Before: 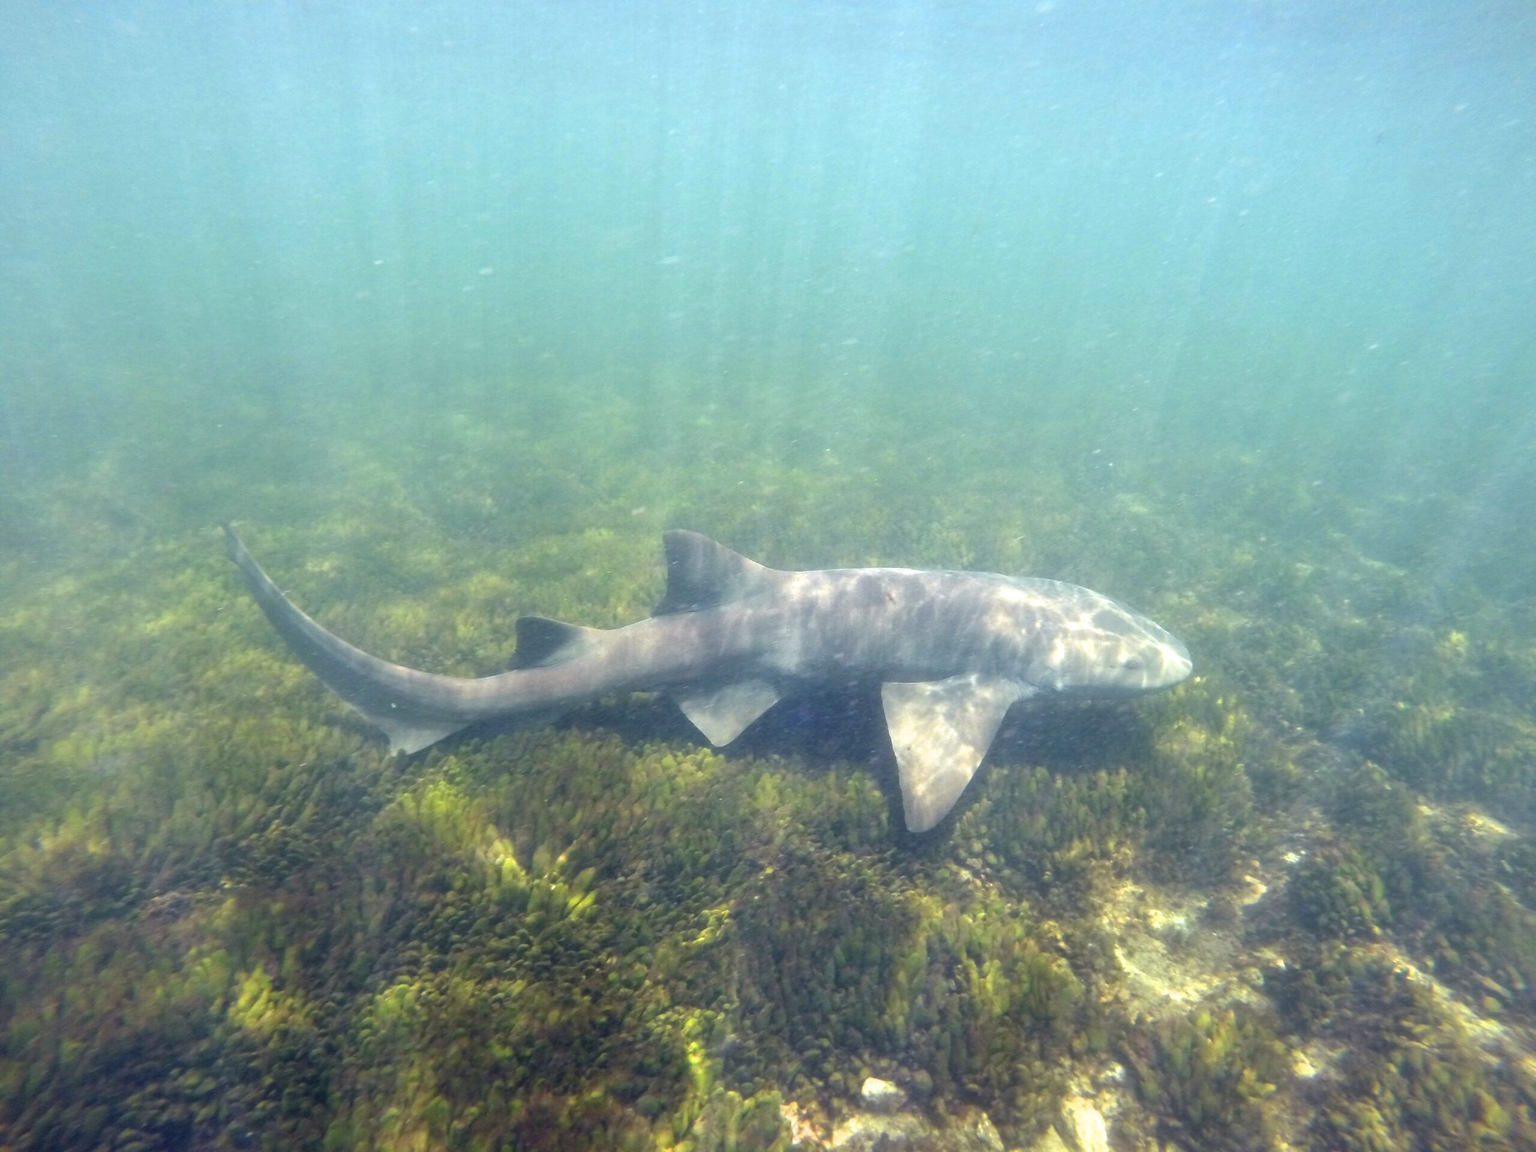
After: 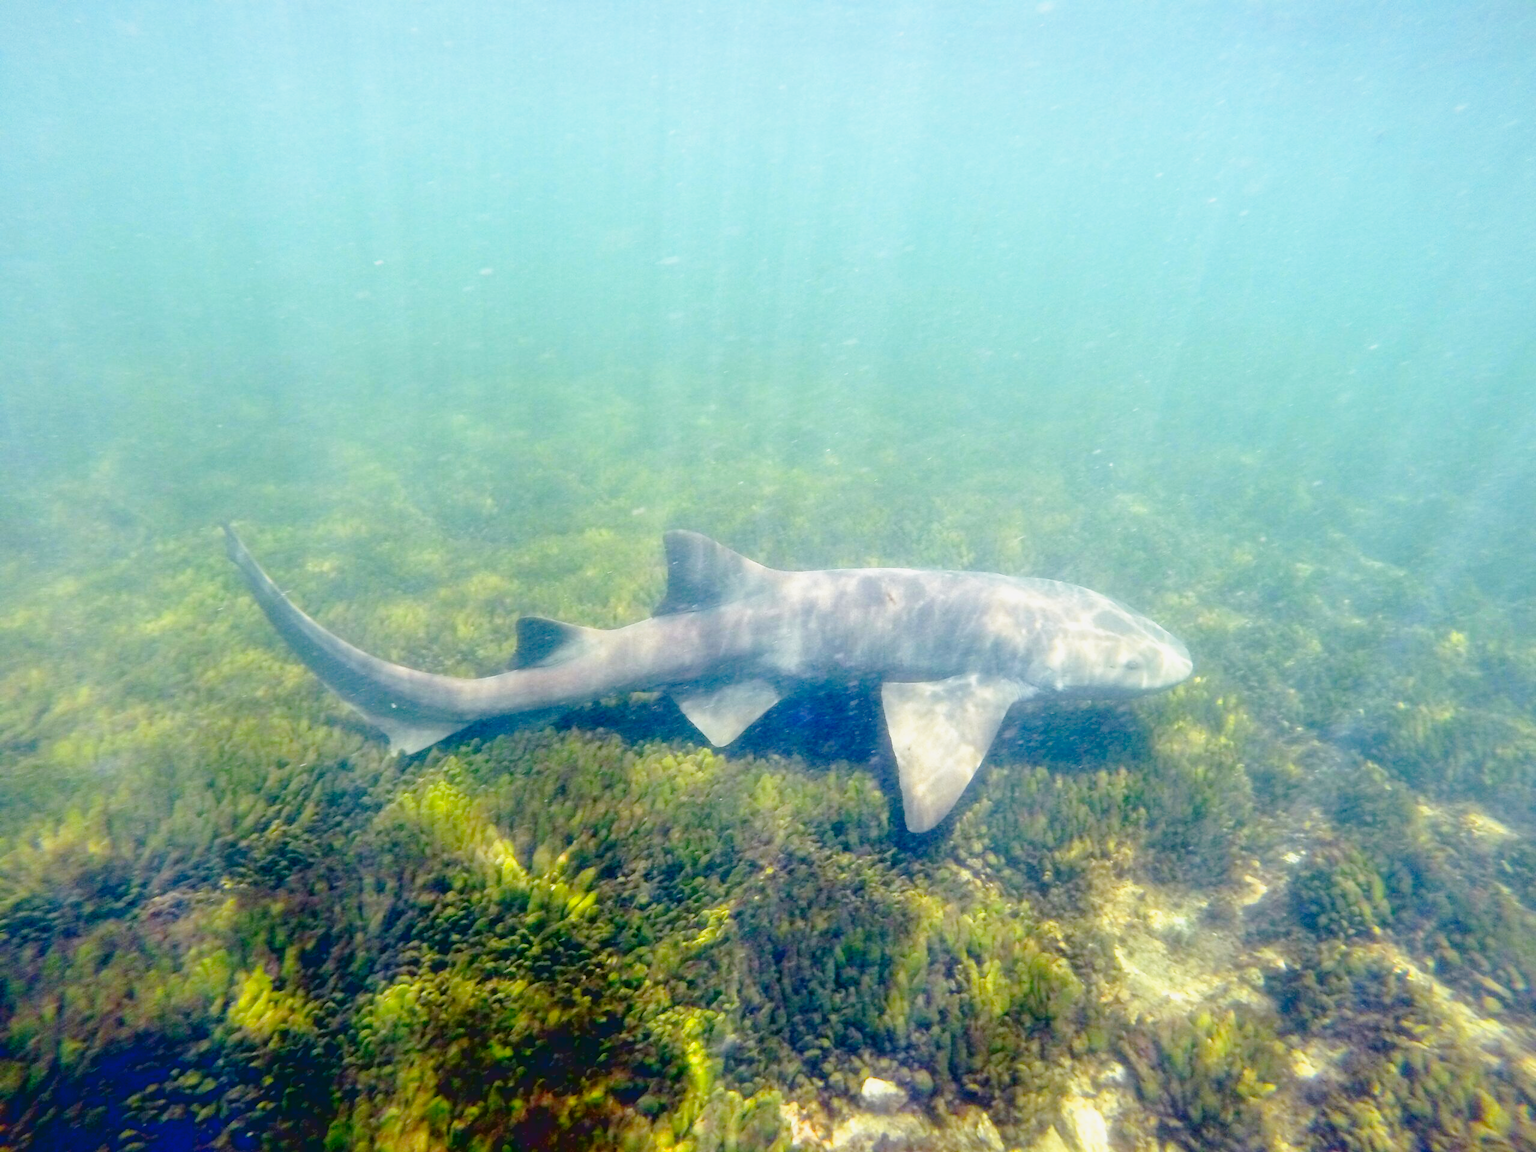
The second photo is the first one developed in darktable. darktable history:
exposure: black level correction 0.046, exposure -0.228 EV, compensate highlight preservation false
base curve: curves: ch0 [(0, 0) (0.028, 0.03) (0.121, 0.232) (0.46, 0.748) (0.859, 0.968) (1, 1)], preserve colors none
lowpass: radius 0.1, contrast 0.85, saturation 1.1, unbound 0
